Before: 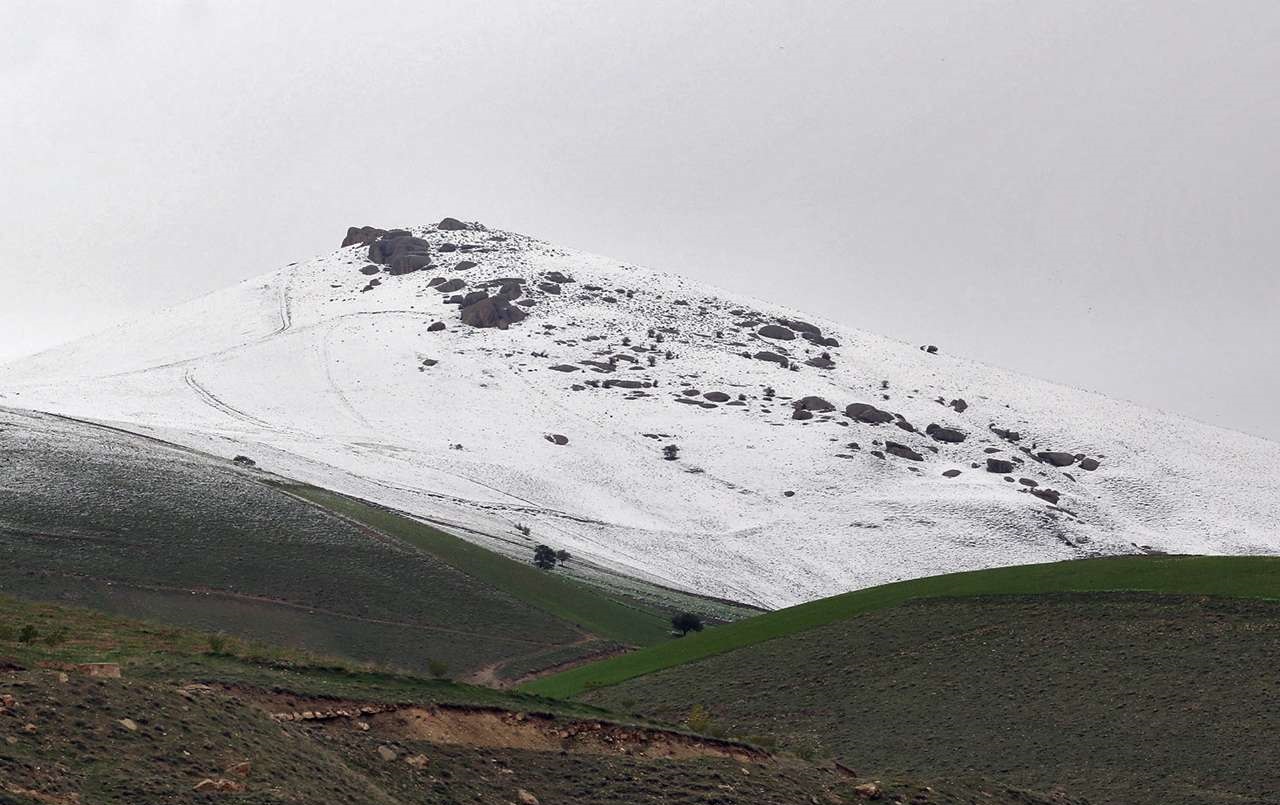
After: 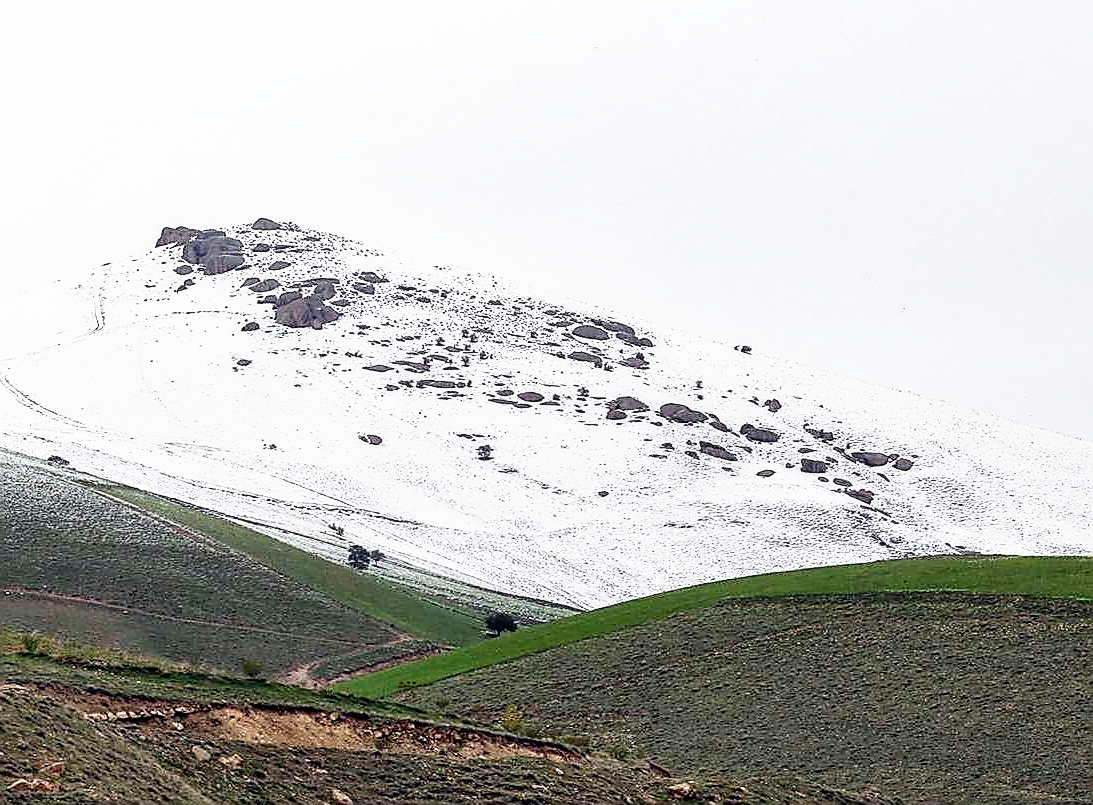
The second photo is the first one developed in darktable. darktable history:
base curve: curves: ch0 [(0, 0) (0.012, 0.01) (0.073, 0.168) (0.31, 0.711) (0.645, 0.957) (1, 1)], preserve colors none
tone equalizer: -8 EV -1.84 EV, -7 EV -1.16 EV, -6 EV -1.62 EV, smoothing diameter 25%, edges refinement/feathering 10, preserve details guided filter
sharpen: radius 1.4, amount 1.25, threshold 0.7
crop and rotate: left 14.584%
local contrast: detail 130%
white balance: red 0.986, blue 1.01
rgb levels: preserve colors max RGB
